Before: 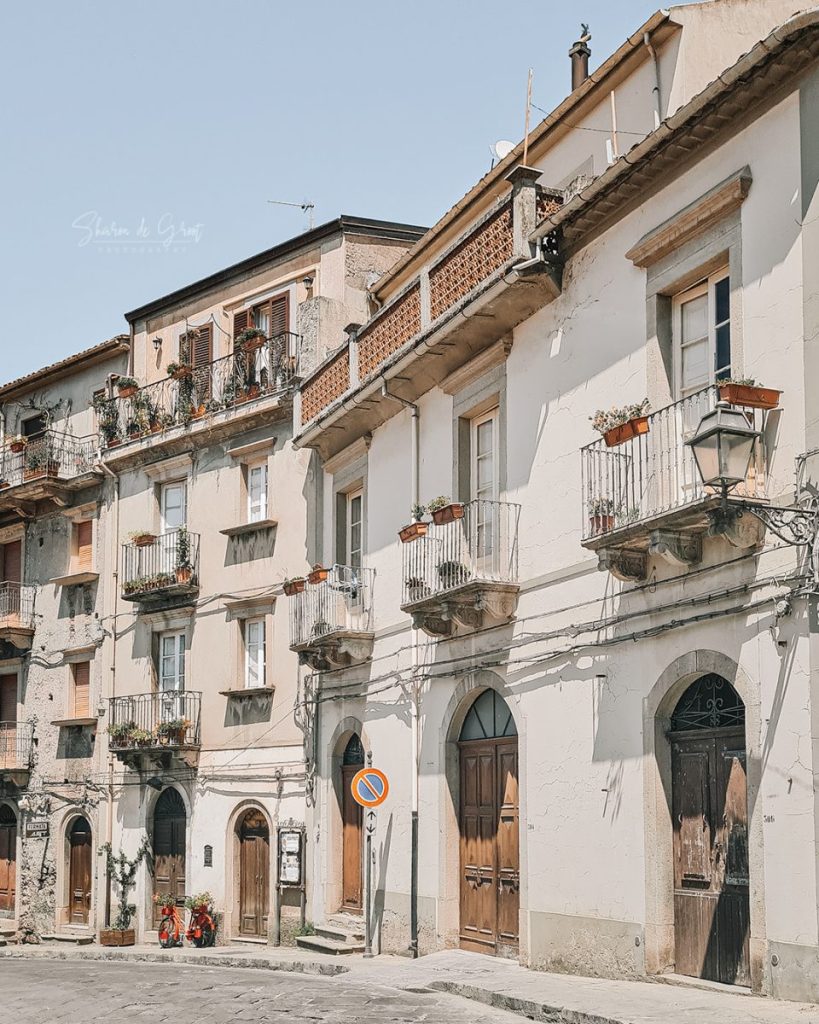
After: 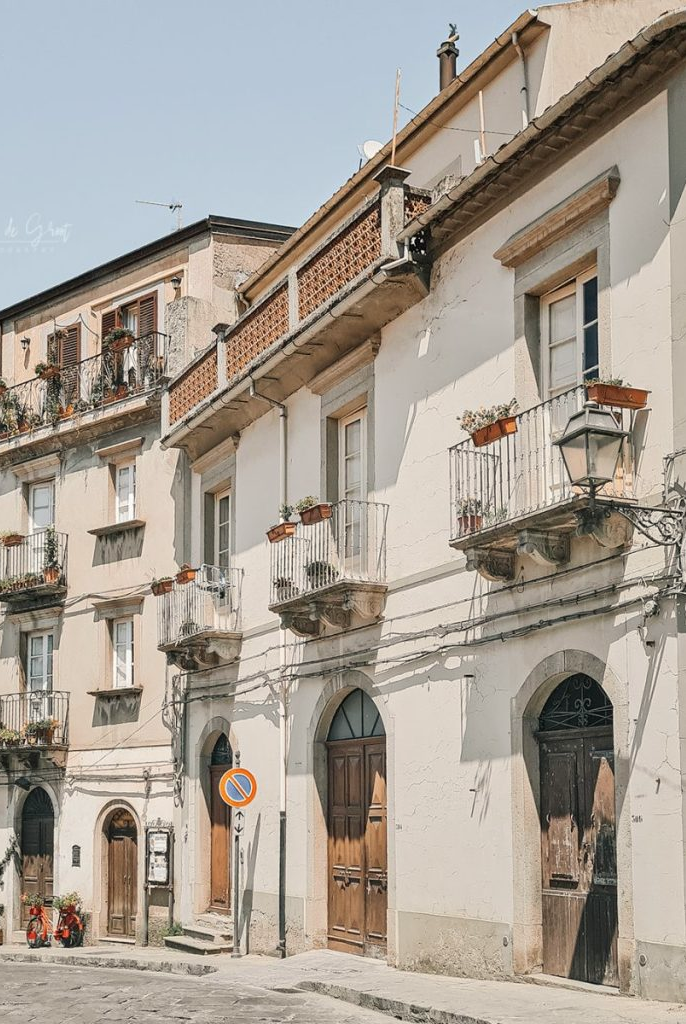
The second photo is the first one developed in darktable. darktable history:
crop: left 16.145%
color correction: highlights b* 3
